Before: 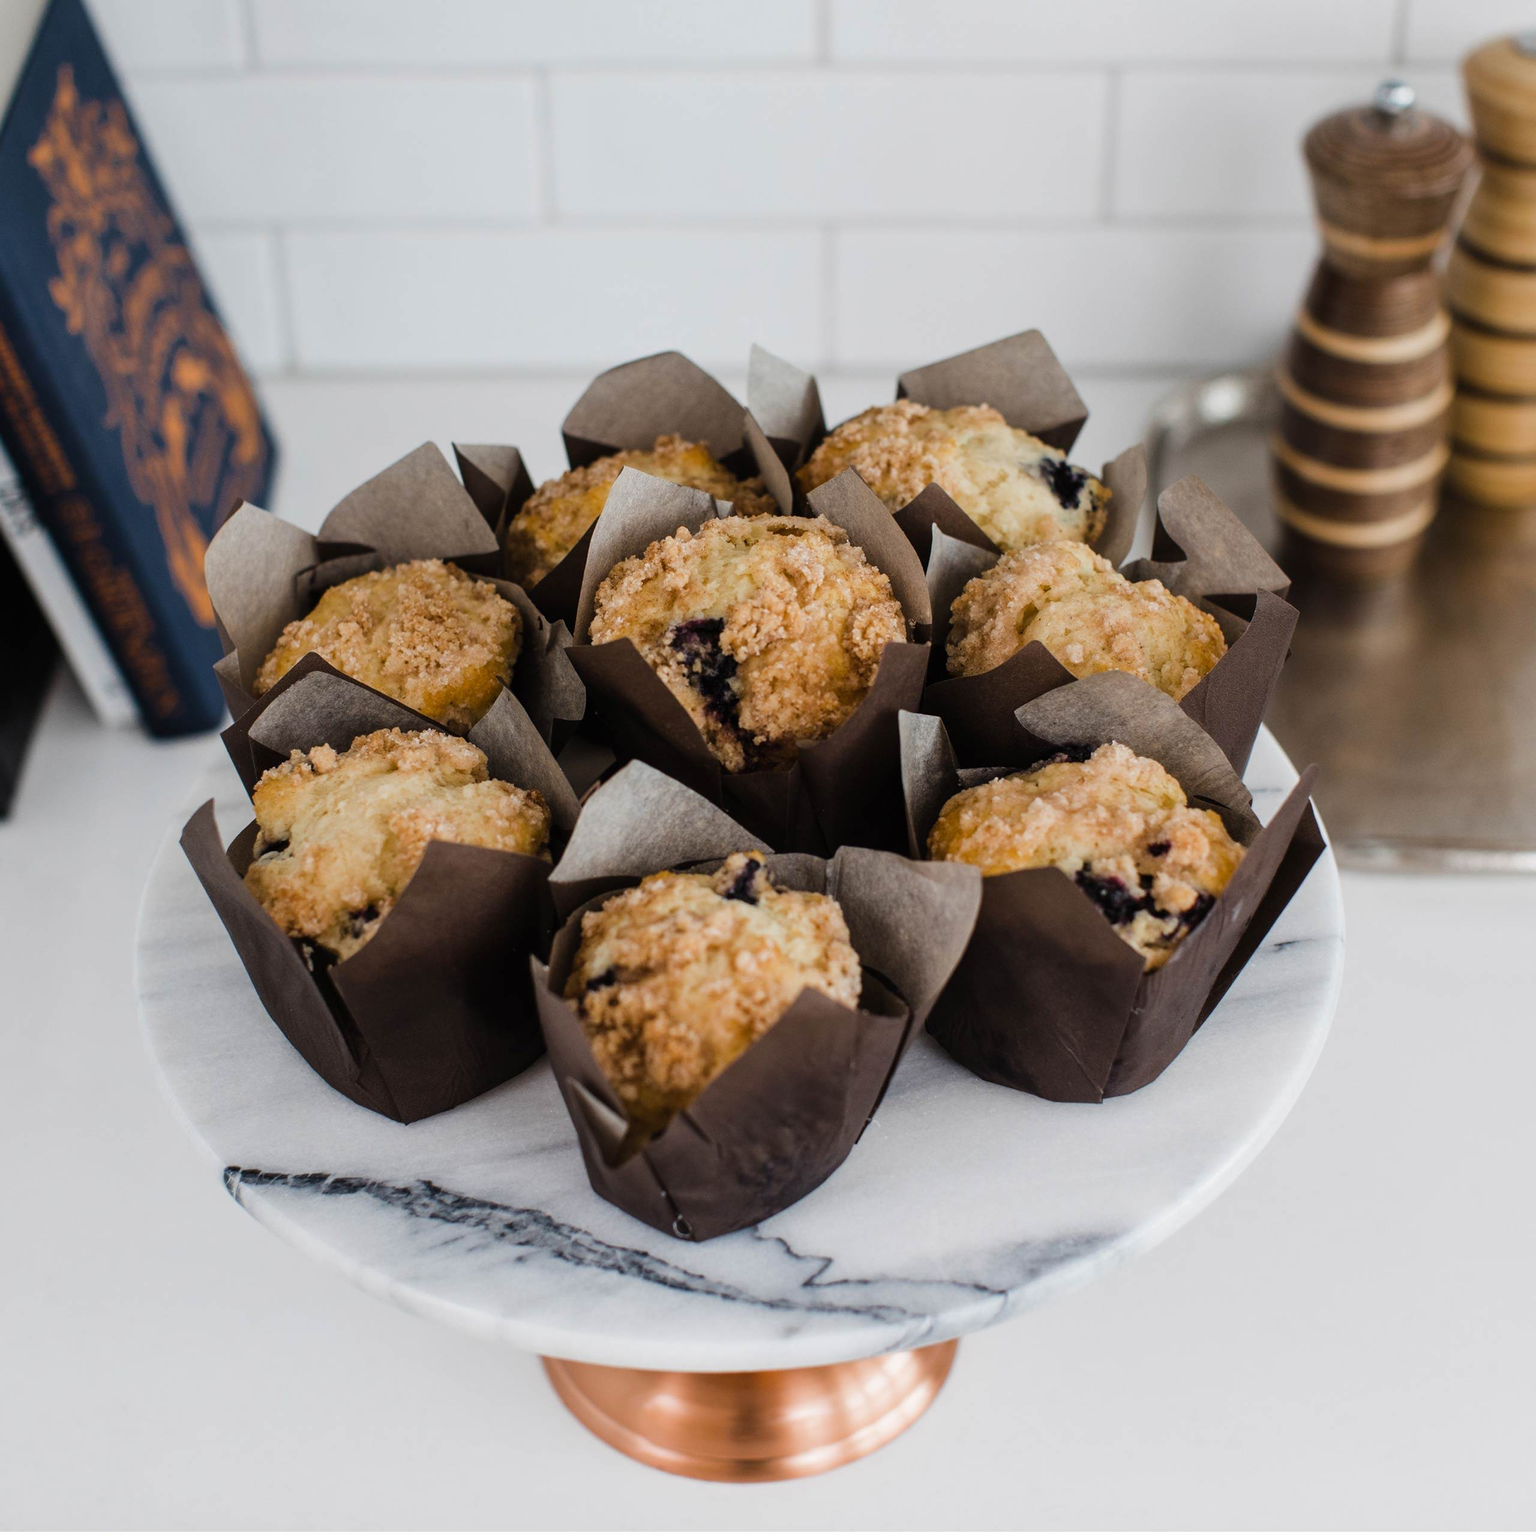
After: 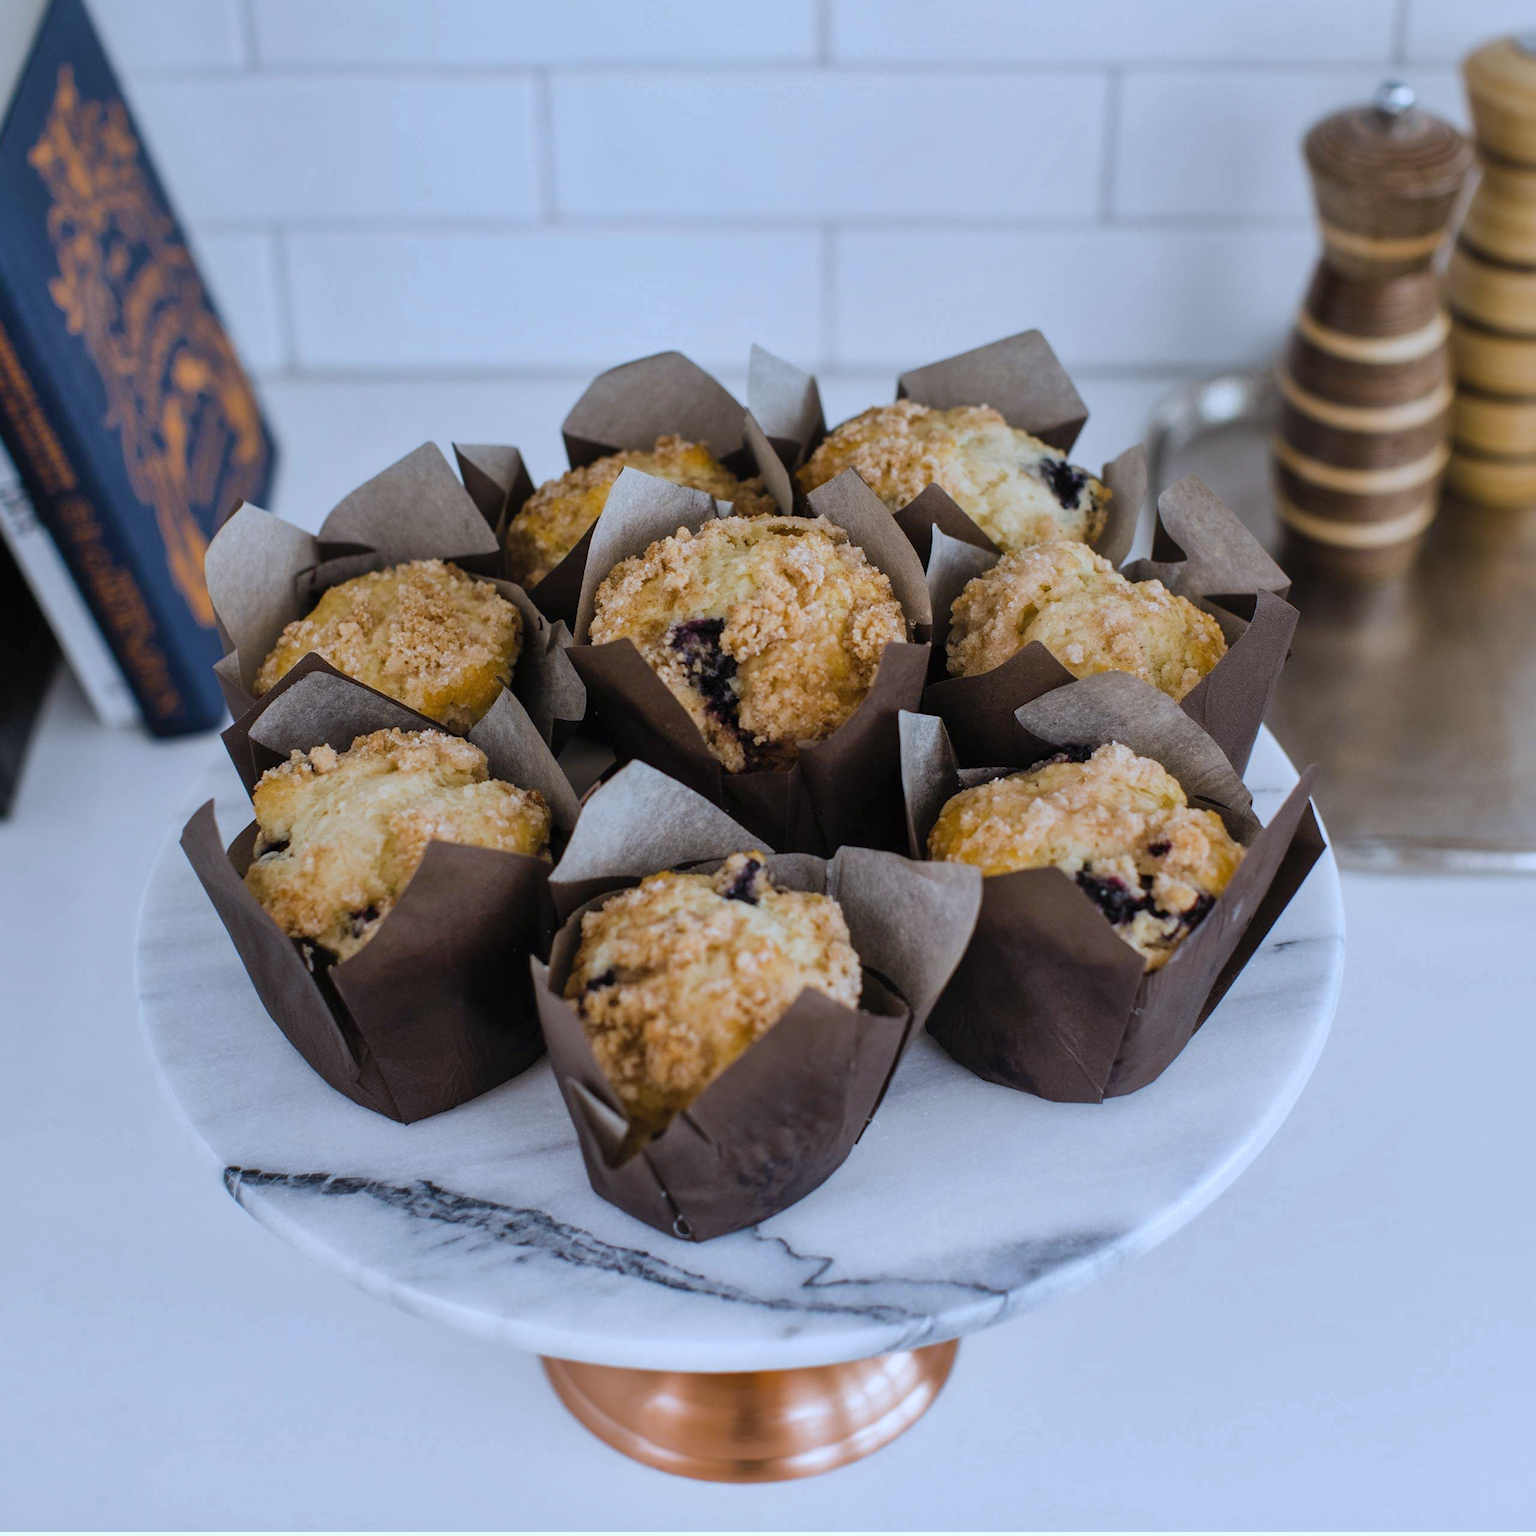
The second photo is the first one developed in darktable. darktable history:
white balance: red 0.926, green 1.003, blue 1.133
shadows and highlights: on, module defaults
